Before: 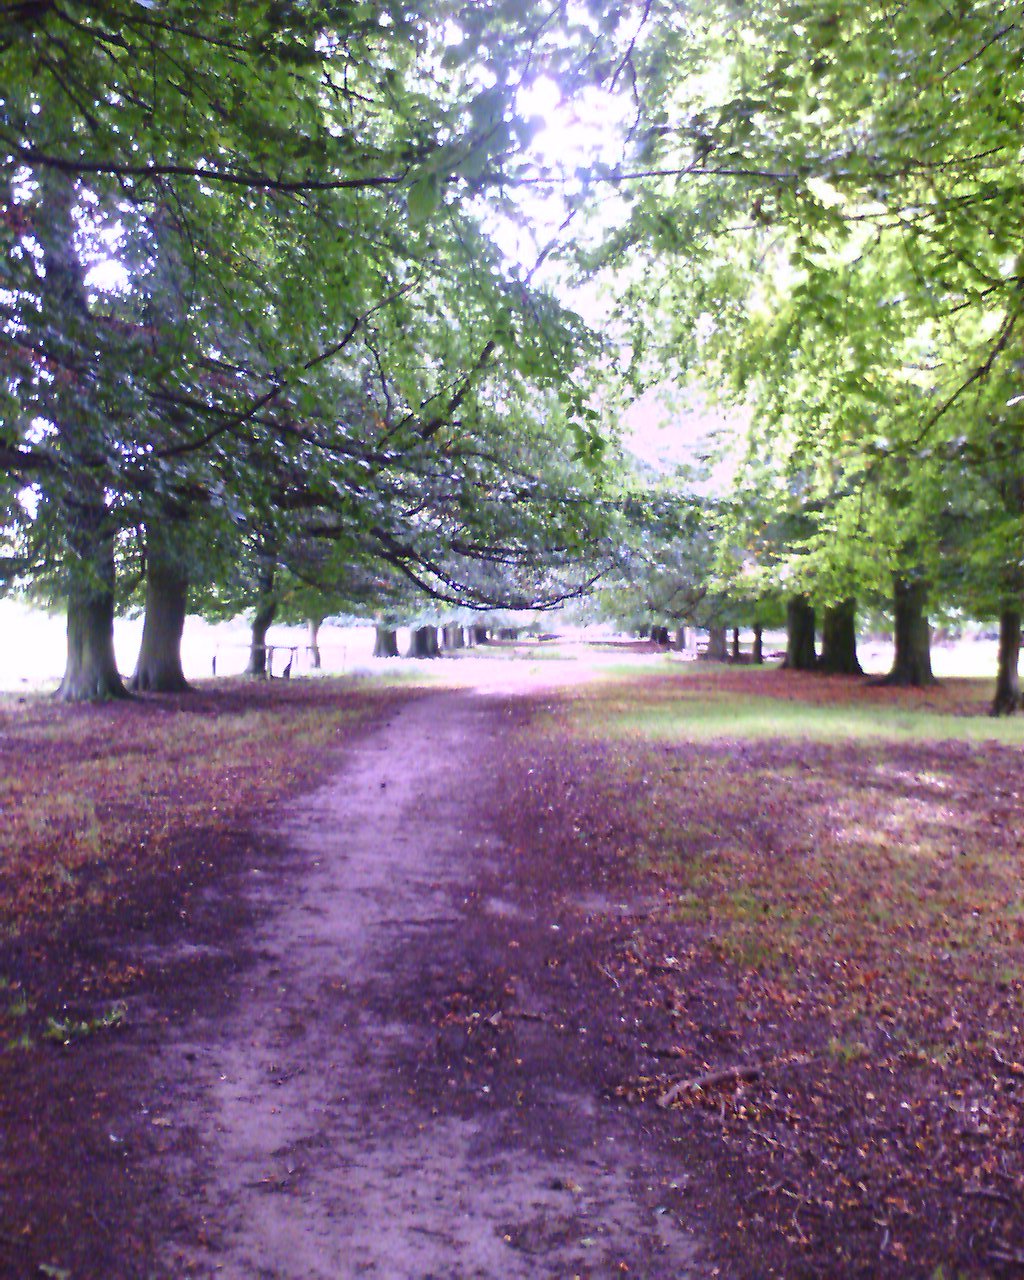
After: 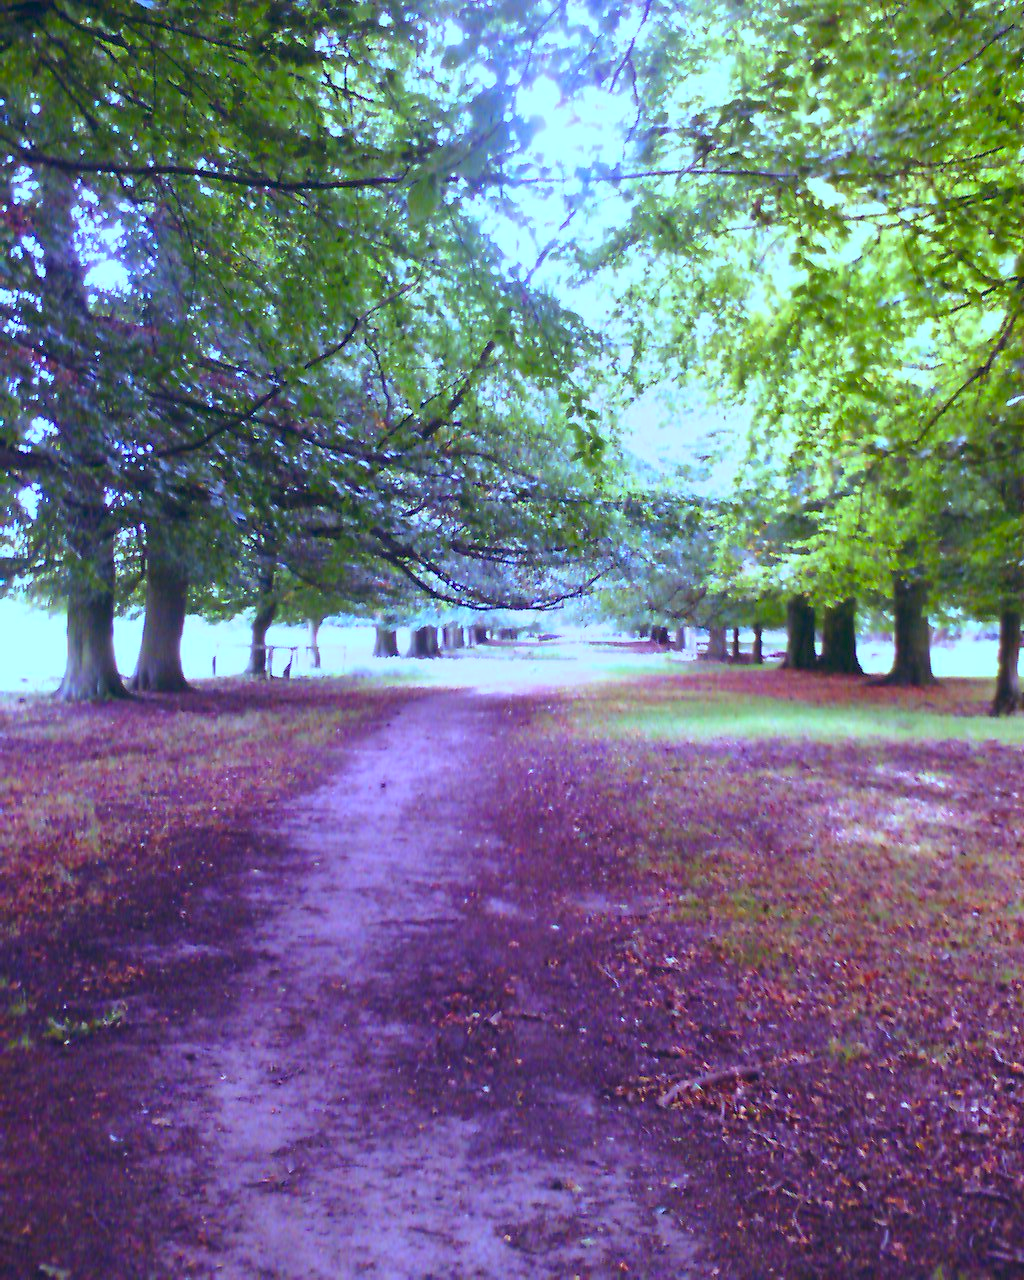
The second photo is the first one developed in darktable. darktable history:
color balance rgb: perceptual saturation grading › global saturation 25%, global vibrance 20%
white balance: red 0.967, blue 1.049
color balance: lift [1.003, 0.993, 1.001, 1.007], gamma [1.018, 1.072, 0.959, 0.928], gain [0.974, 0.873, 1.031, 1.127]
